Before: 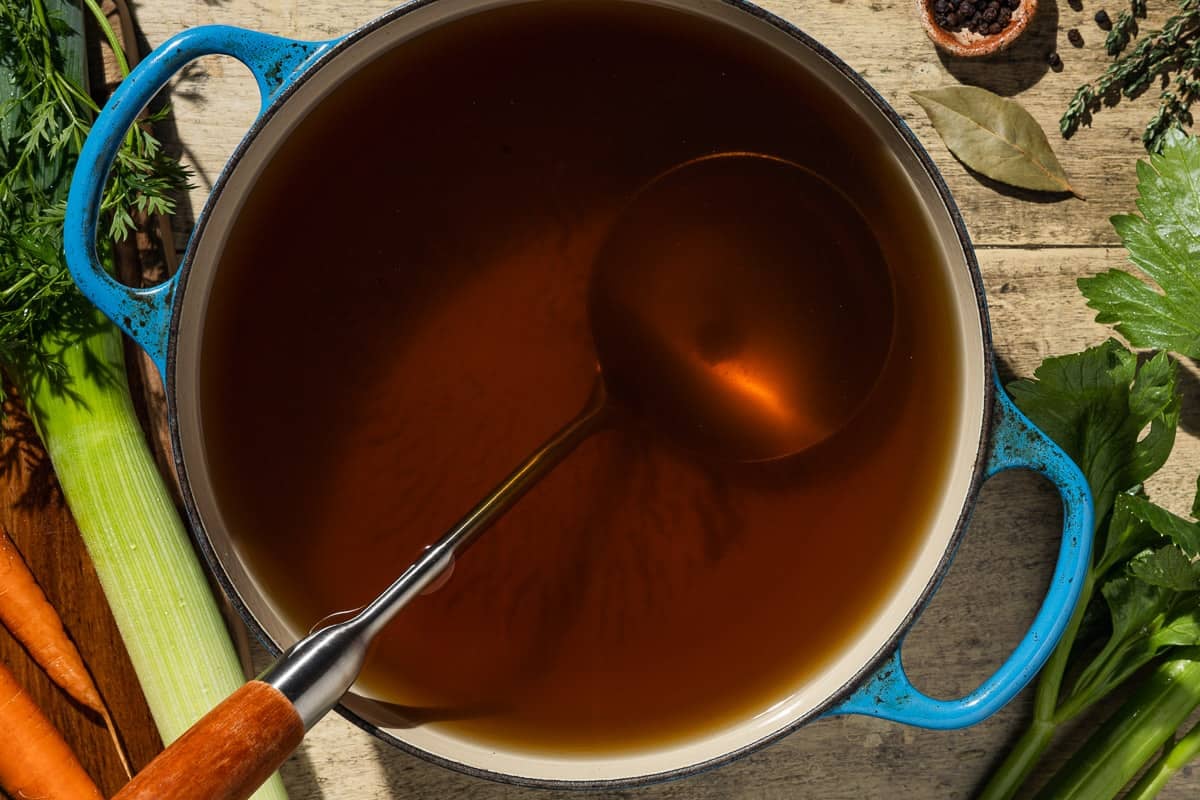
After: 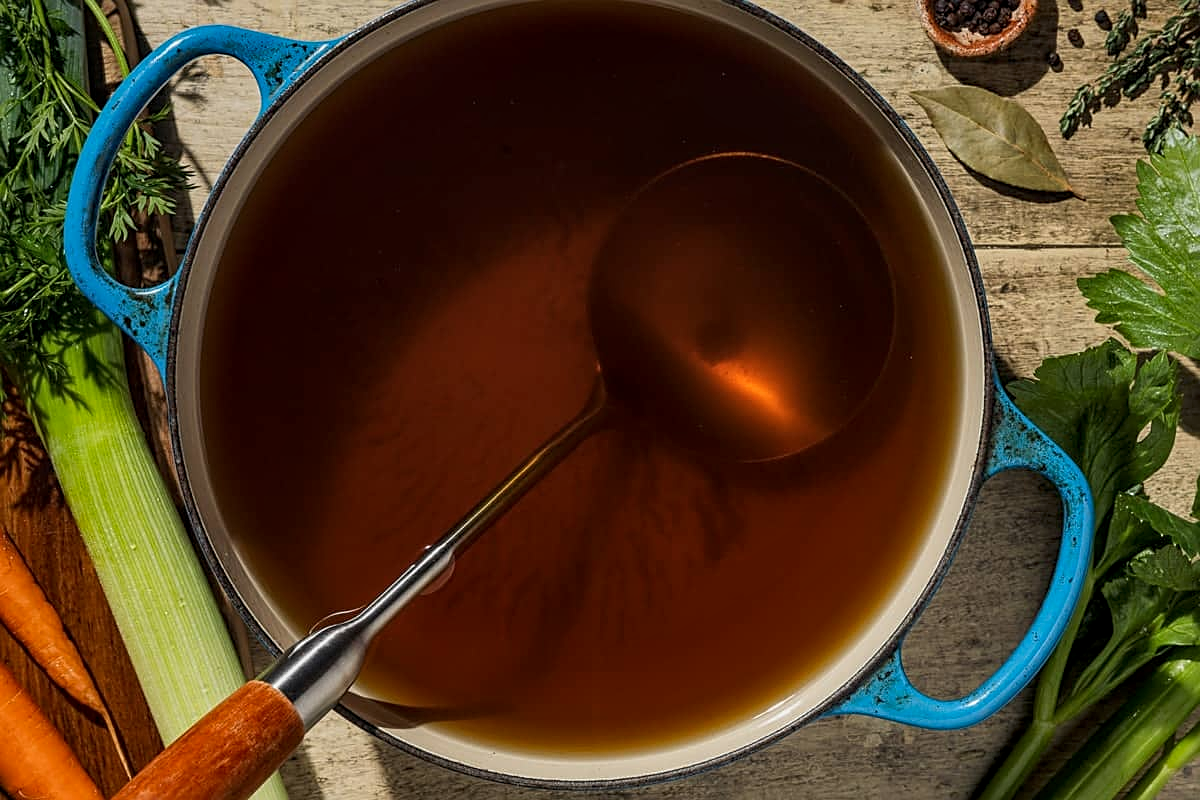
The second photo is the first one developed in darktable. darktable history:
shadows and highlights: radius 122.43, shadows 21.85, white point adjustment -9.64, highlights -13.06, soften with gaussian
local contrast: on, module defaults
sharpen: on, module defaults
